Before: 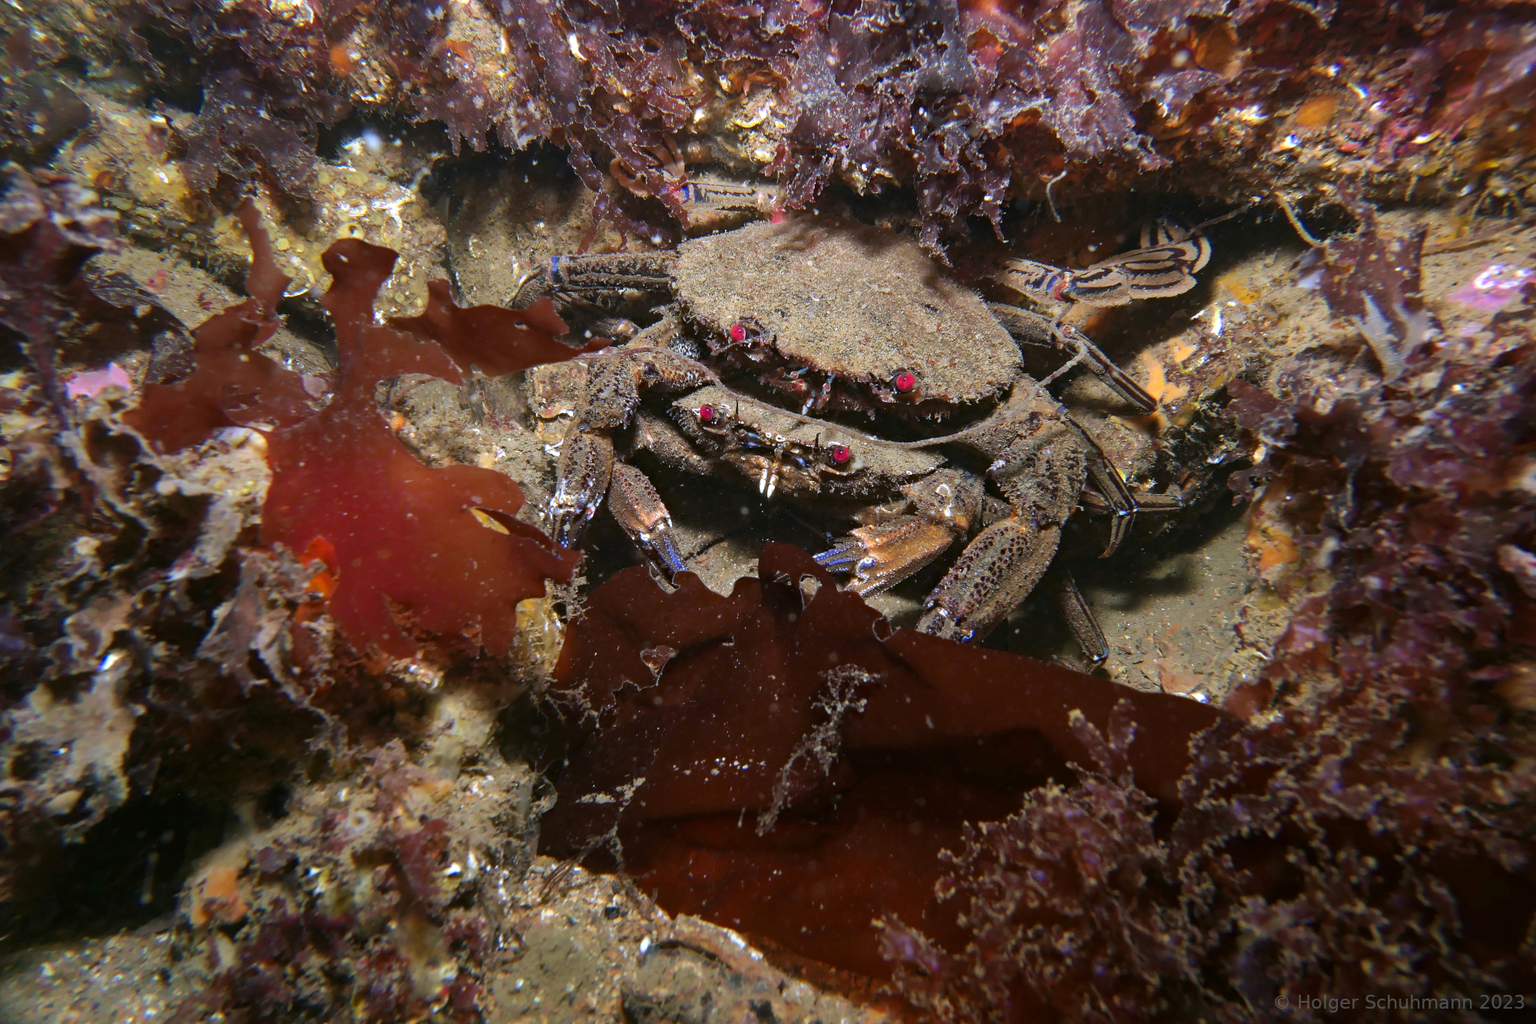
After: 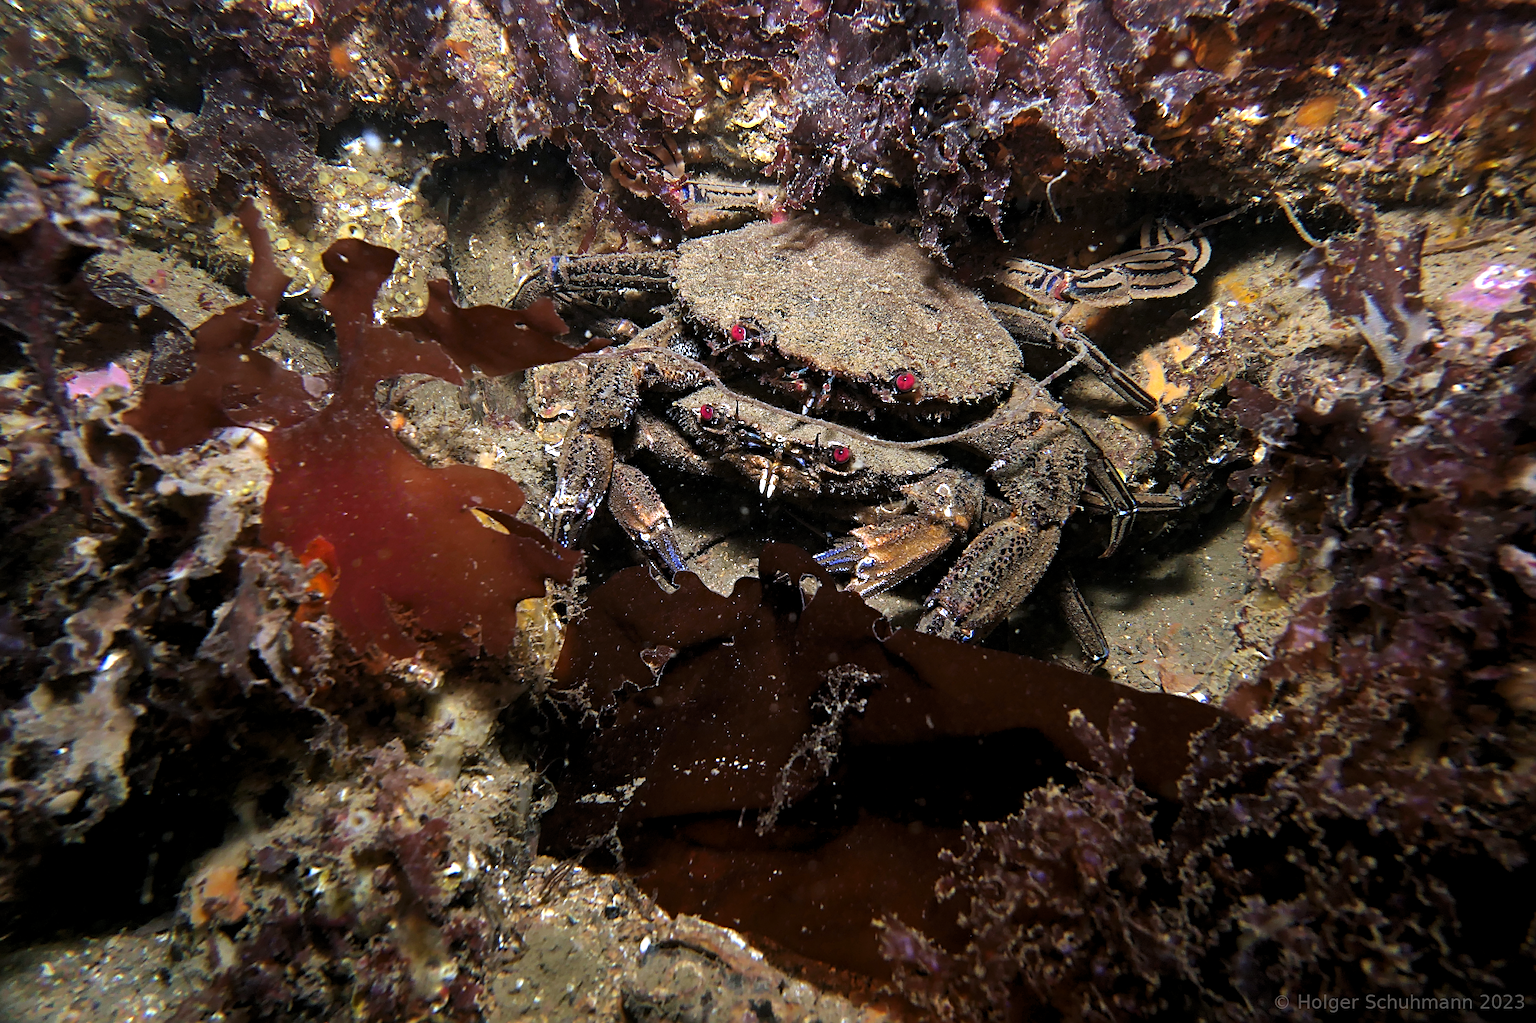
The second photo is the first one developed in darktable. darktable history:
levels: levels [0.052, 0.496, 0.908]
sharpen: on, module defaults
